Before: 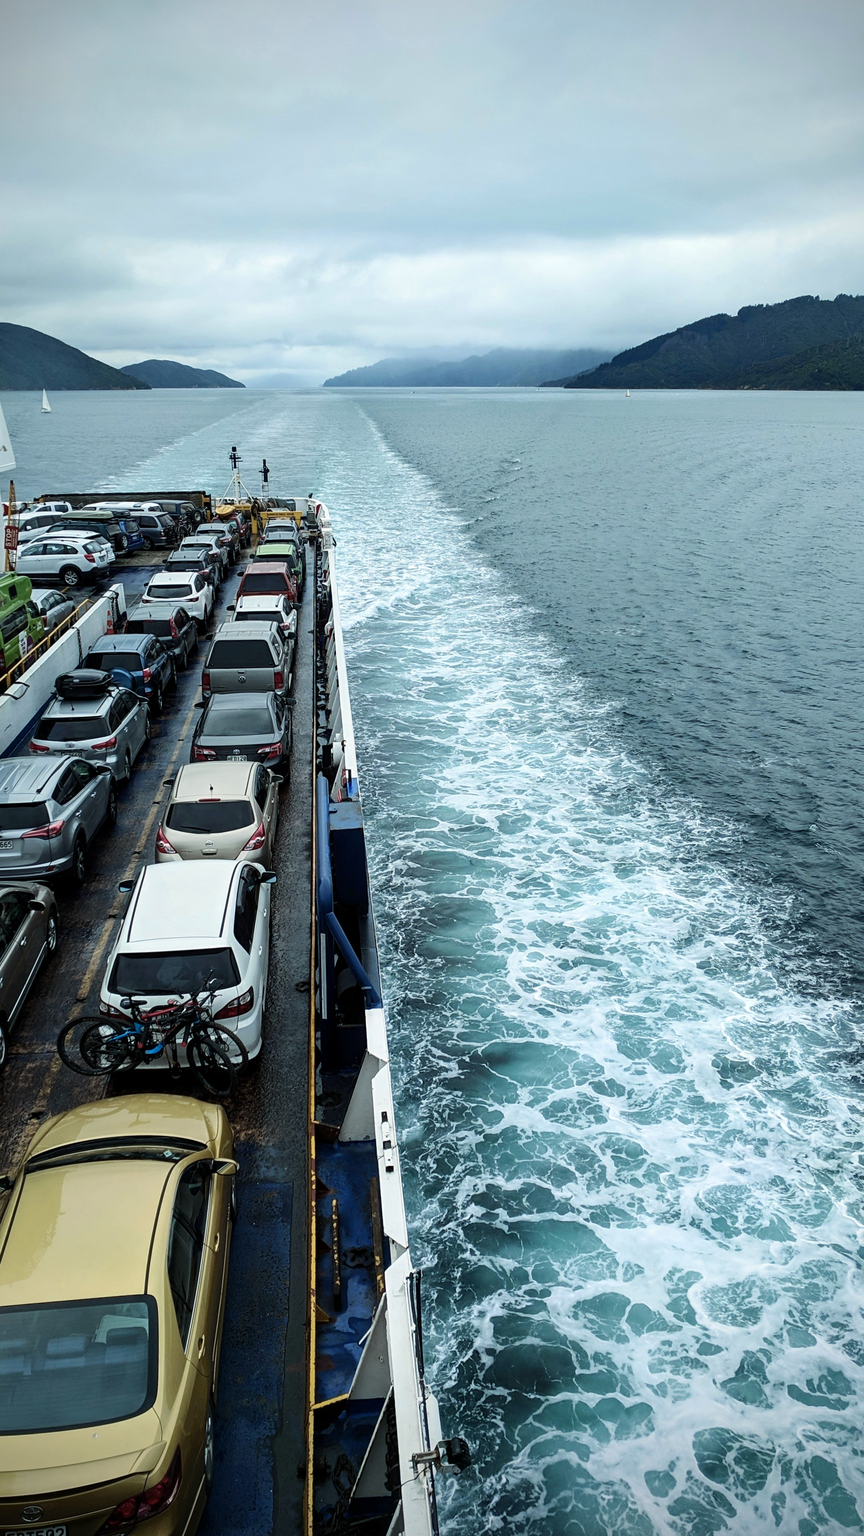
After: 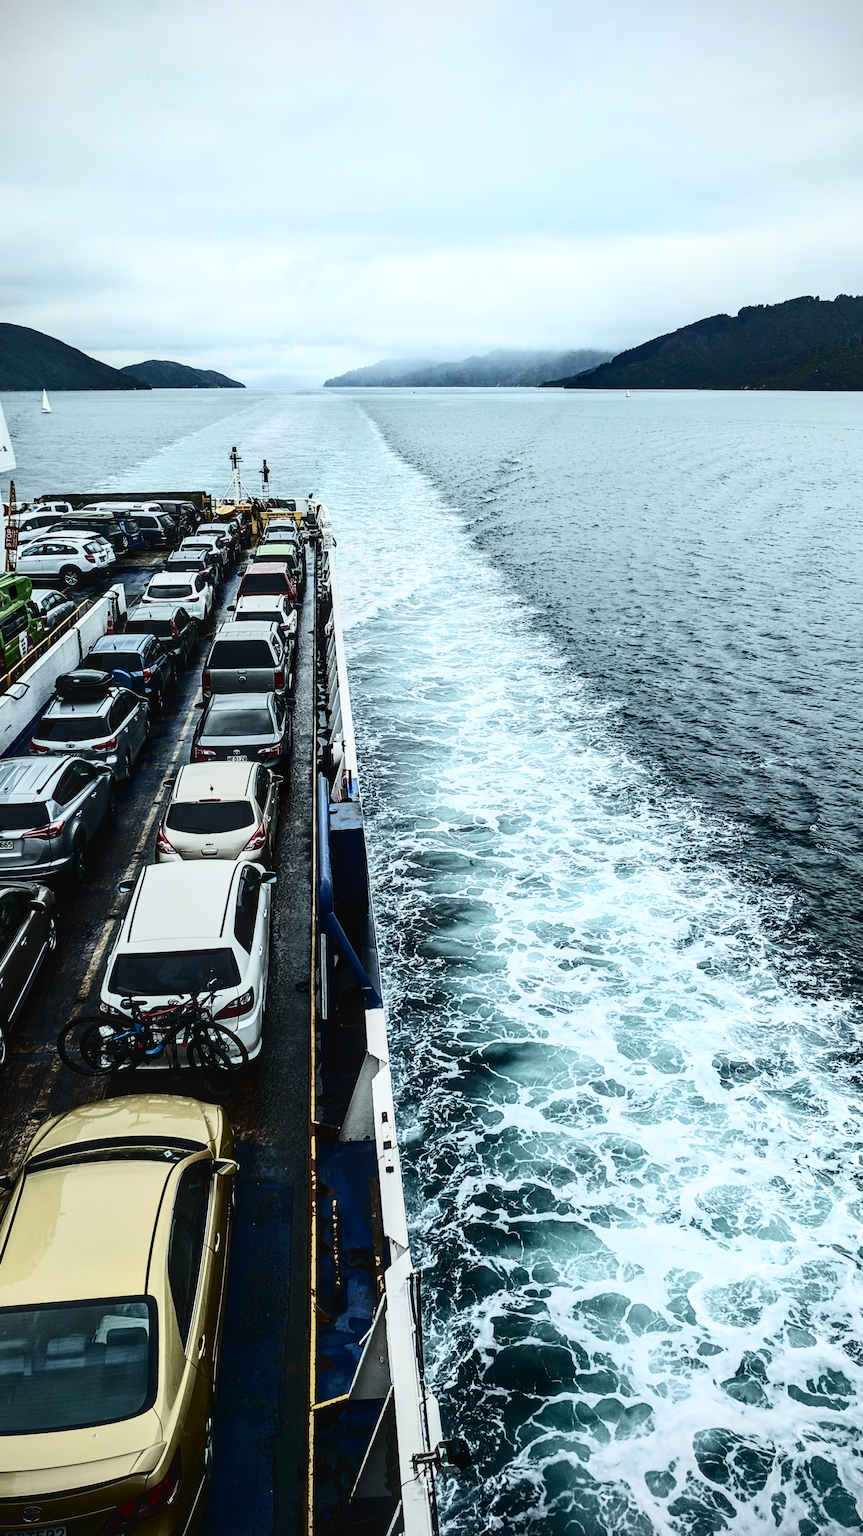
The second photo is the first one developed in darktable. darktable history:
contrast brightness saturation: contrast 0.5, saturation -0.1
local contrast: on, module defaults
